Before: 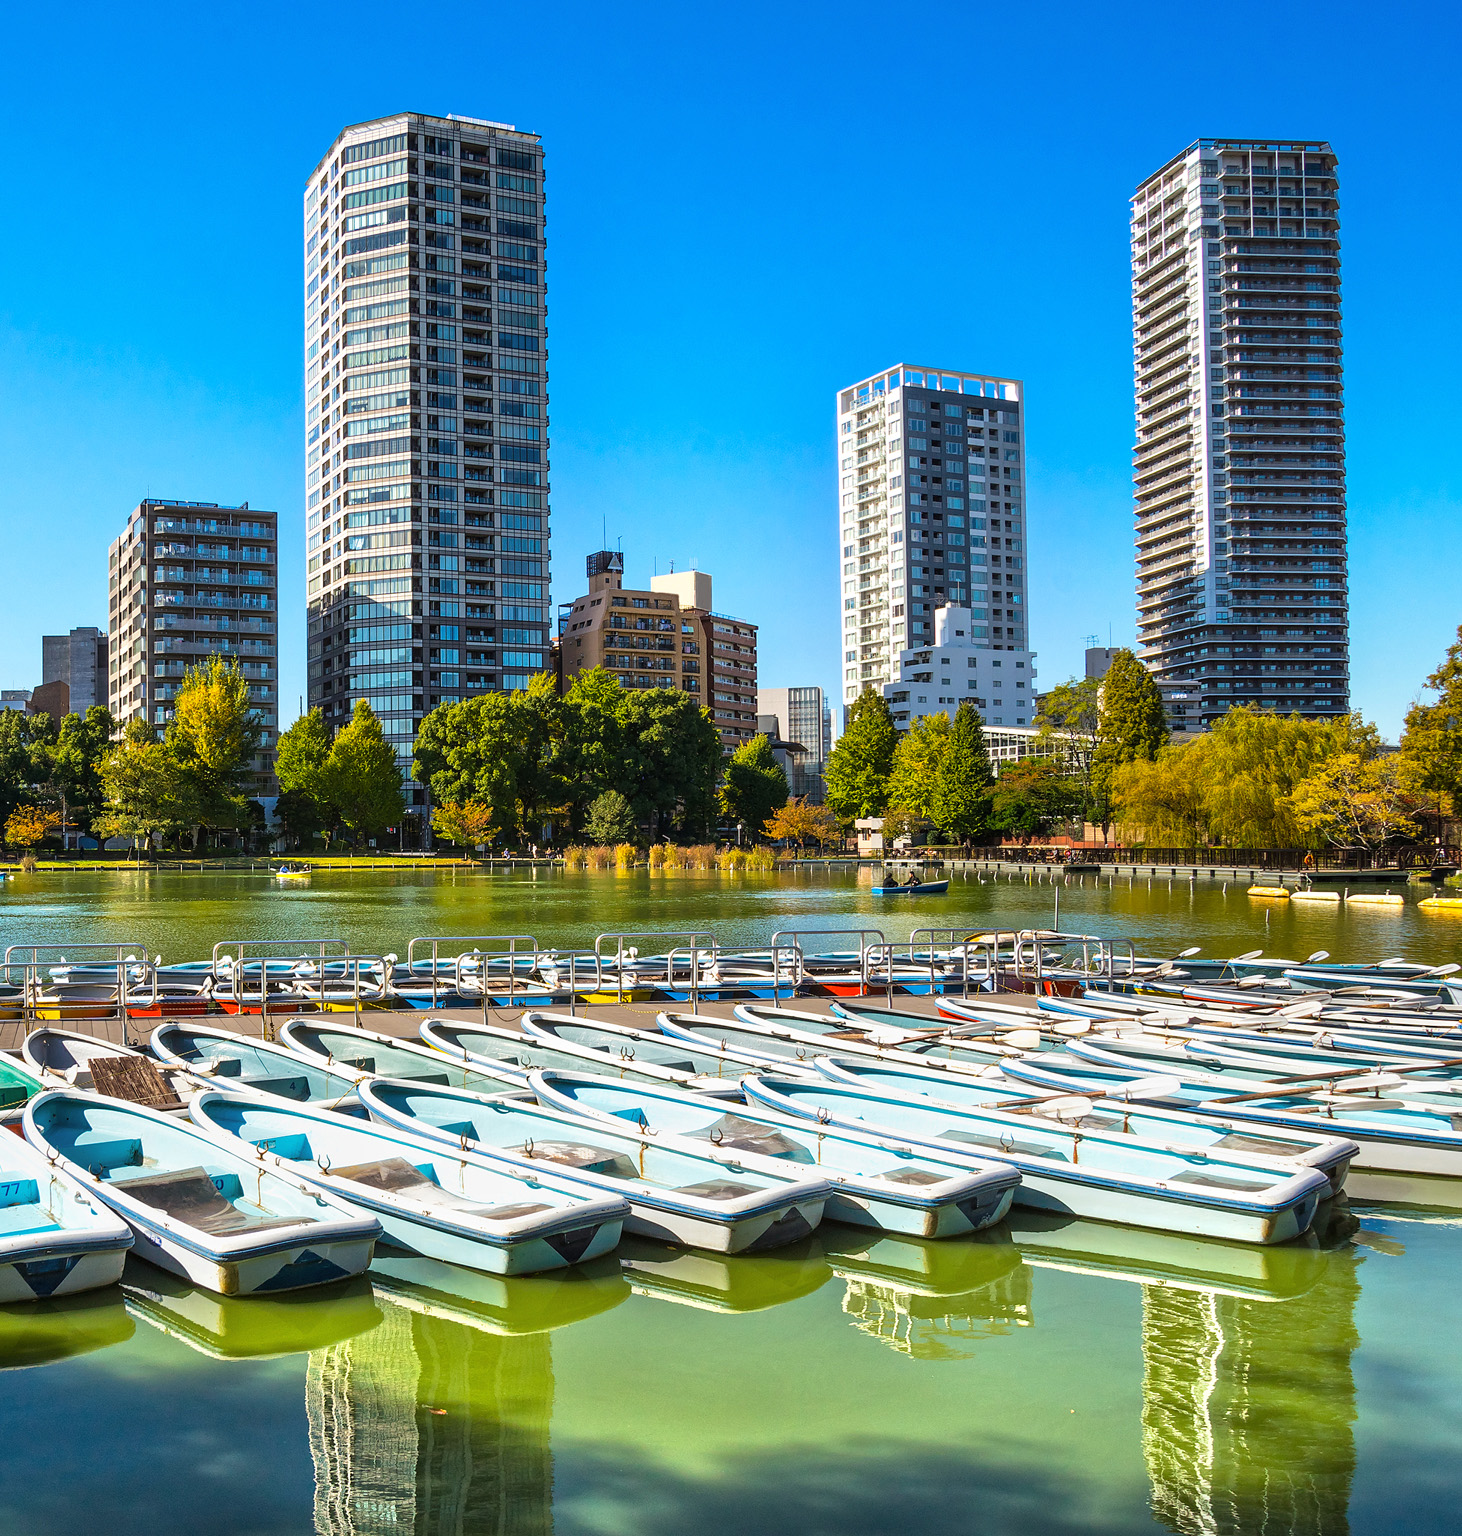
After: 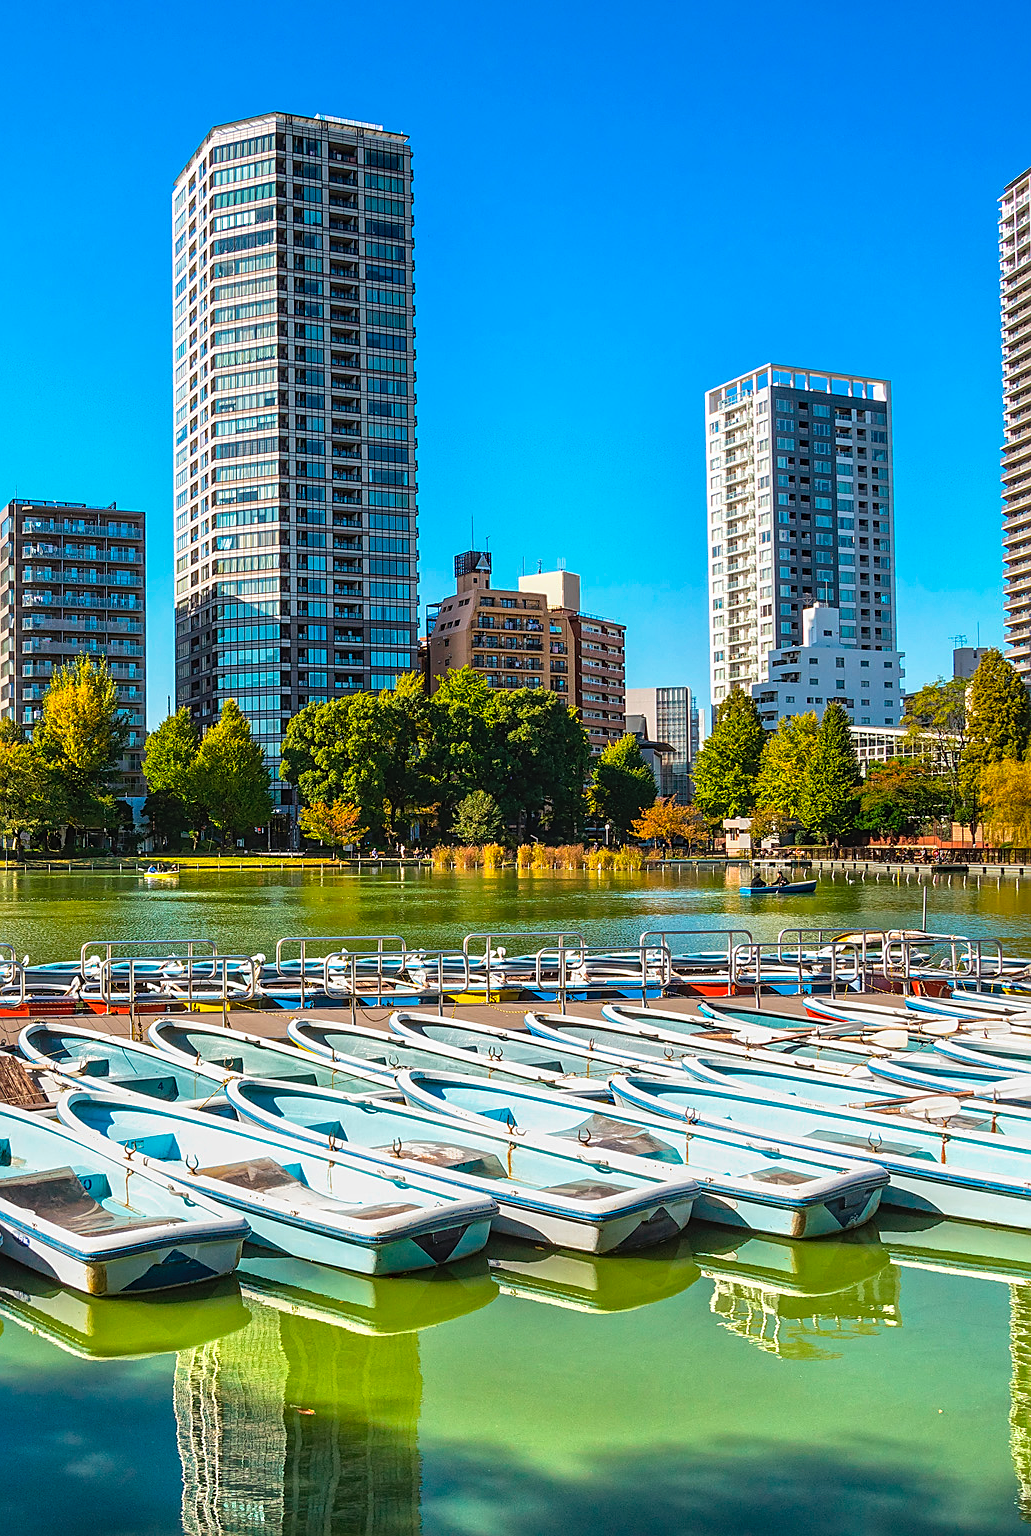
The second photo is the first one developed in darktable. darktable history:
crop and rotate: left 9.083%, right 20.383%
sharpen: on, module defaults
local contrast: detail 110%
